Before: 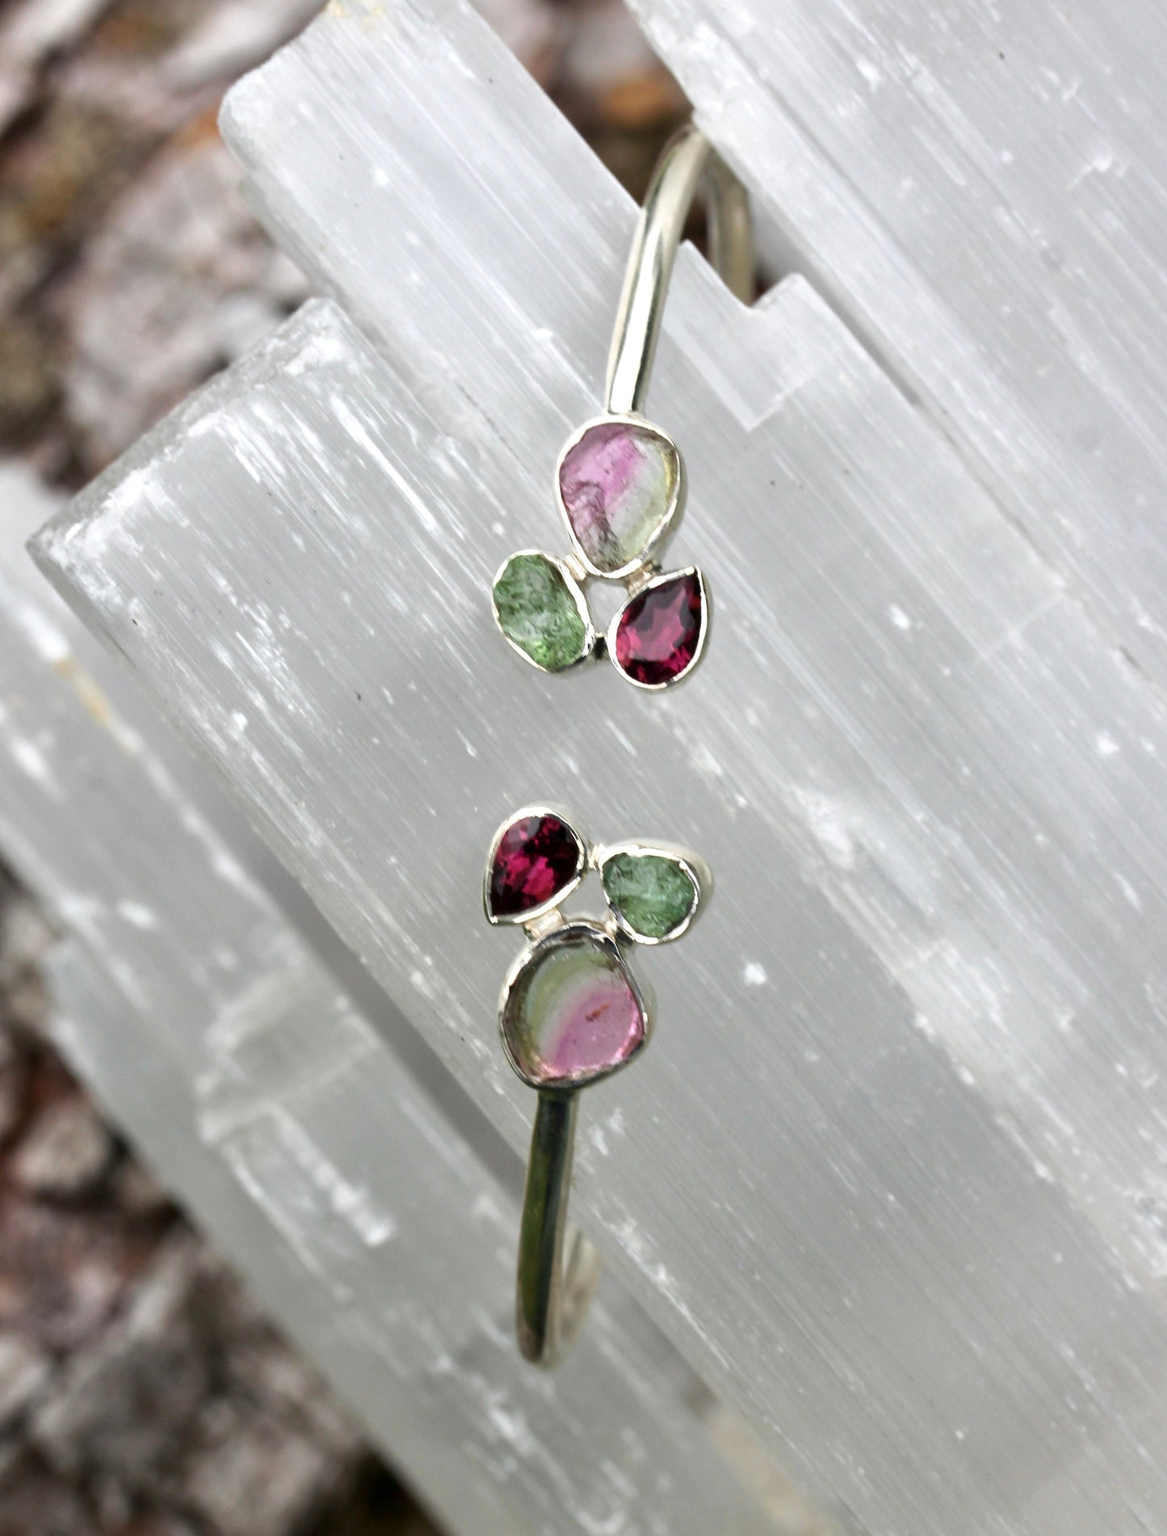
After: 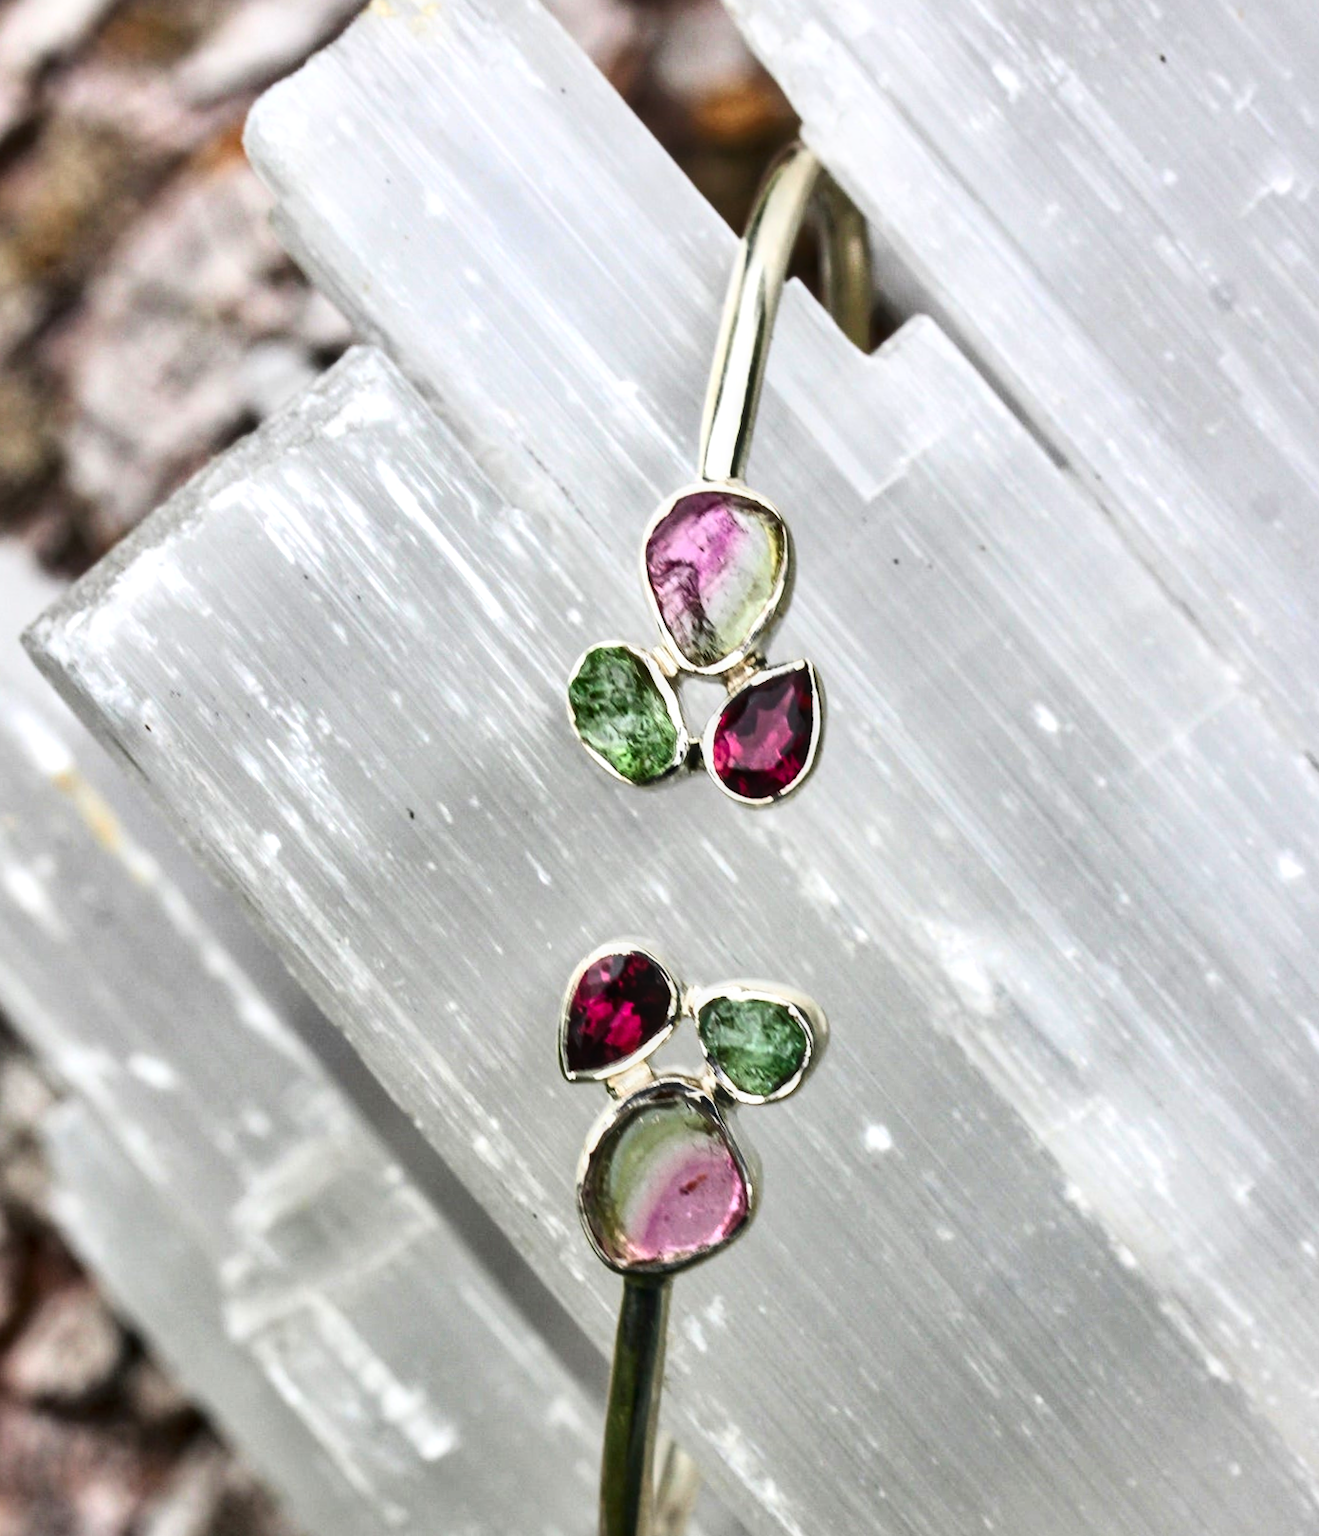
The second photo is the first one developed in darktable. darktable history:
local contrast: on, module defaults
shadows and highlights: radius 116.18, shadows 42.56, highlights -61.64, soften with gaussian
color correction: highlights a* 0.008, highlights b* -0.343
crop and rotate: angle 0.247°, left 0.415%, right 2.655%, bottom 14.303%
base curve: curves: ch0 [(0, 0) (0.028, 0.03) (0.121, 0.232) (0.46, 0.748) (0.859, 0.968) (1, 1)], exposure shift 0.01
